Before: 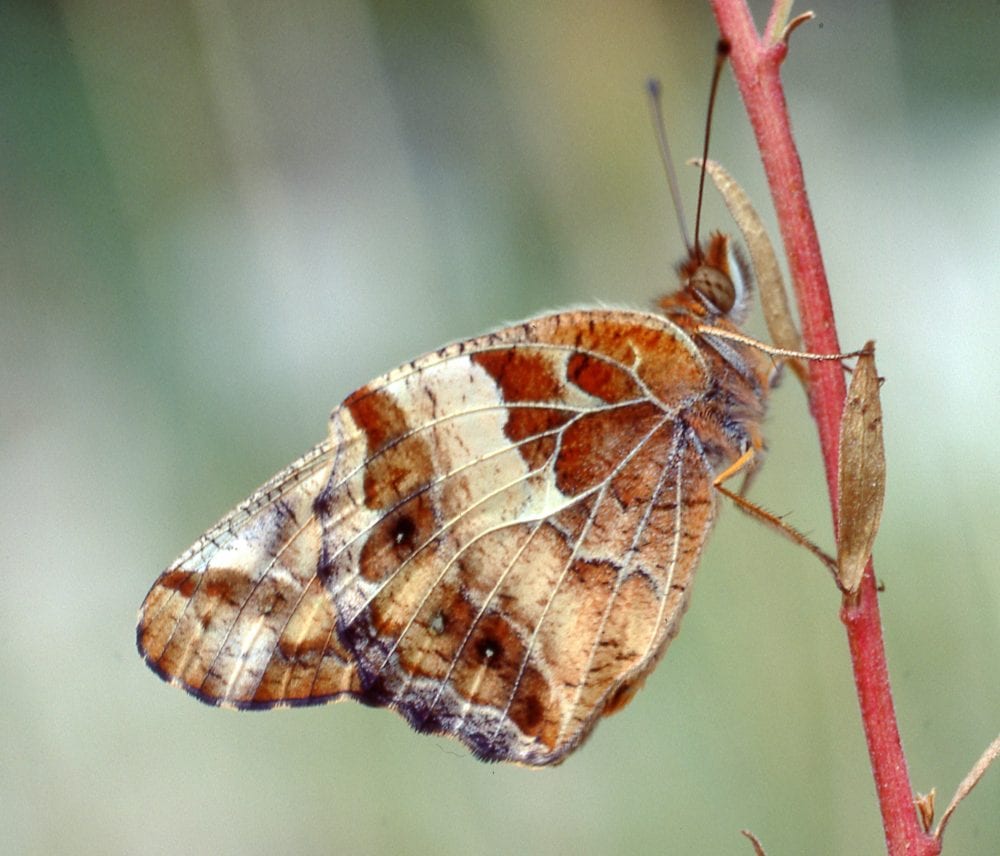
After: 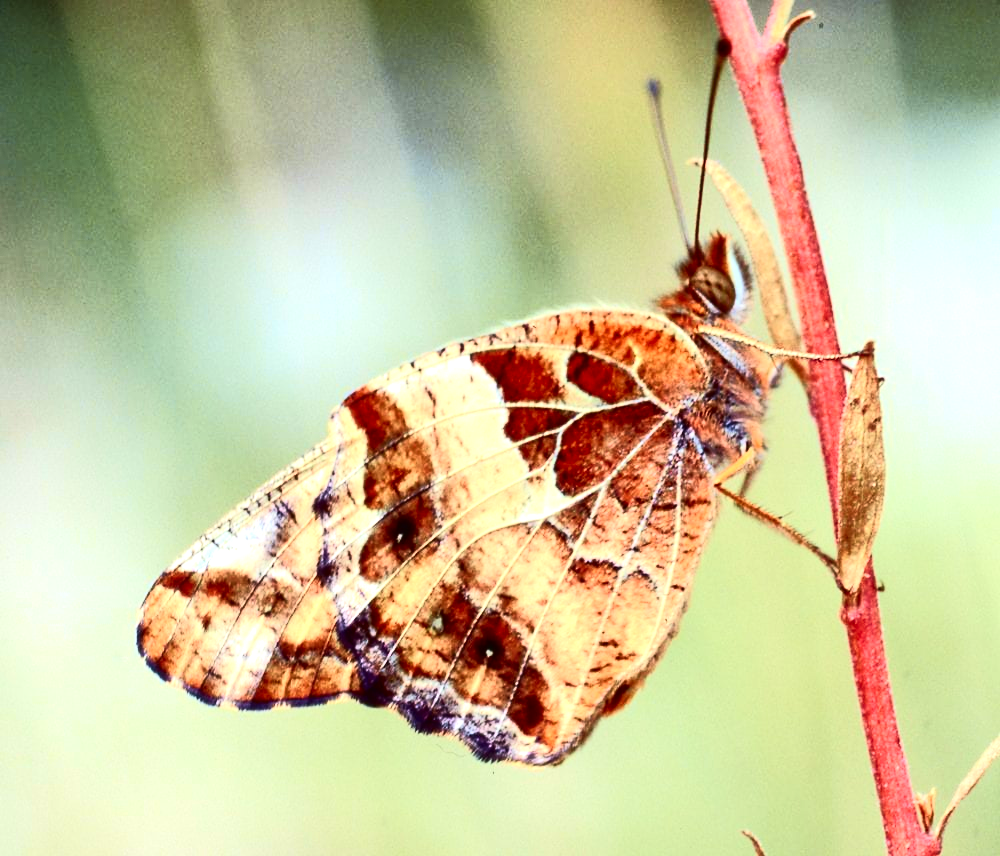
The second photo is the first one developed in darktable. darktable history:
tone equalizer: -8 EV -0.75 EV, -7 EV -0.7 EV, -6 EV -0.6 EV, -5 EV -0.4 EV, -3 EV 0.4 EV, -2 EV 0.6 EV, -1 EV 0.7 EV, +0 EV 0.75 EV, edges refinement/feathering 500, mask exposure compensation -1.57 EV, preserve details no
tone curve: curves: ch0 [(0, 0.013) (0.074, 0.044) (0.251, 0.234) (0.472, 0.511) (0.63, 0.752) (0.746, 0.866) (0.899, 0.956) (1, 1)]; ch1 [(0, 0) (0.08, 0.08) (0.347, 0.394) (0.455, 0.441) (0.5, 0.5) (0.517, 0.53) (0.563, 0.611) (0.617, 0.682) (0.756, 0.788) (0.92, 0.92) (1, 1)]; ch2 [(0, 0) (0.096, 0.056) (0.304, 0.204) (0.5, 0.5) (0.539, 0.575) (0.597, 0.644) (0.92, 0.92) (1, 1)], color space Lab, independent channels, preserve colors none
